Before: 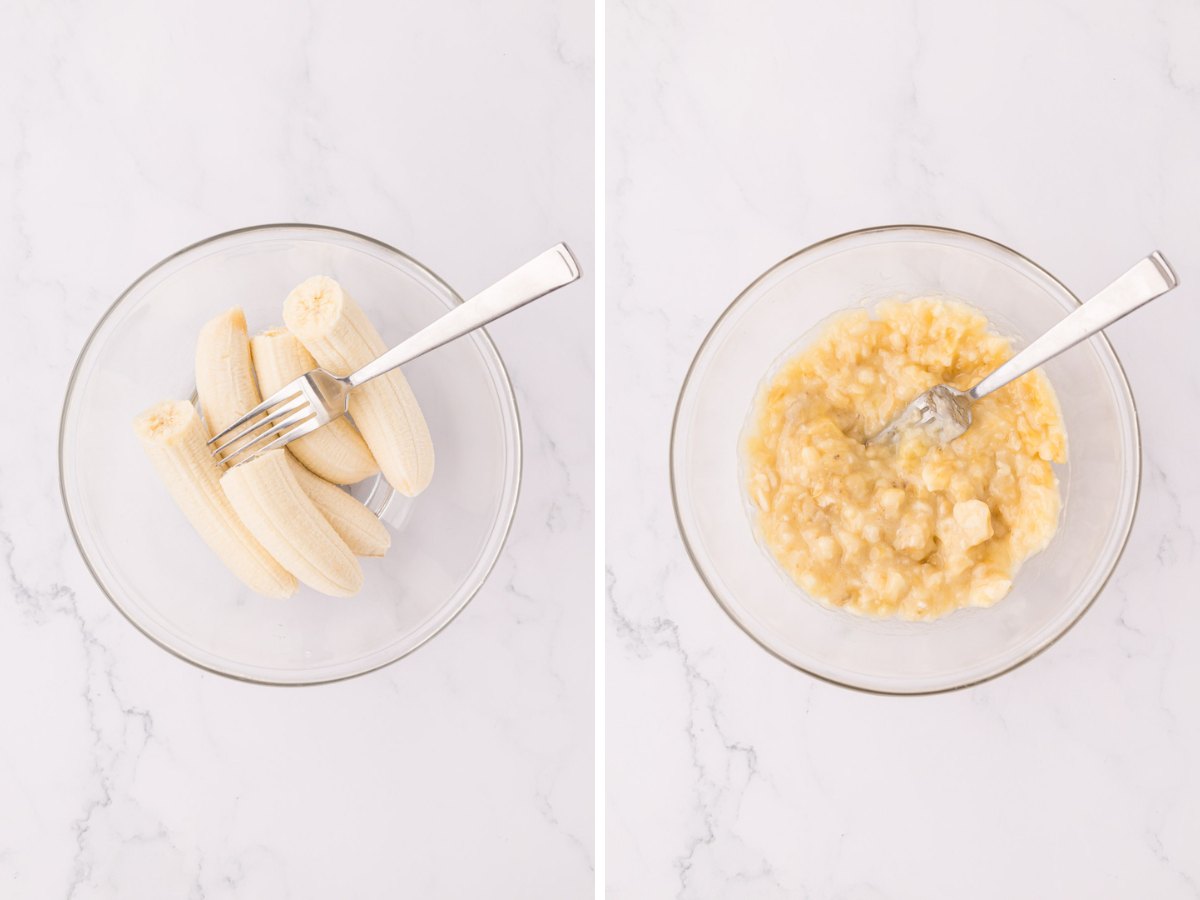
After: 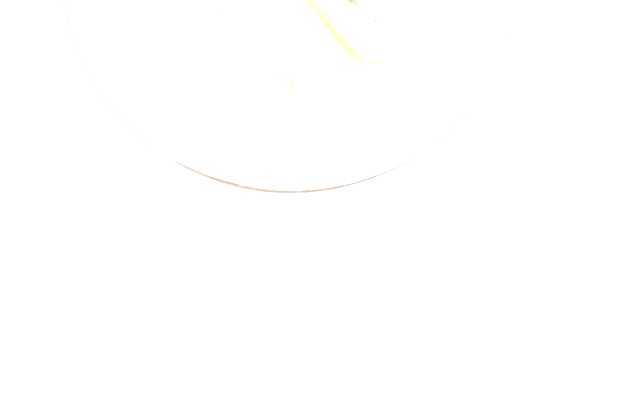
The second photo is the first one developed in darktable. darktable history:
crop and rotate: top 54.778%, right 46.61%, bottom 0.159%
exposure: black level correction 0, exposure 1.45 EV, compensate exposure bias true, compensate highlight preservation false
